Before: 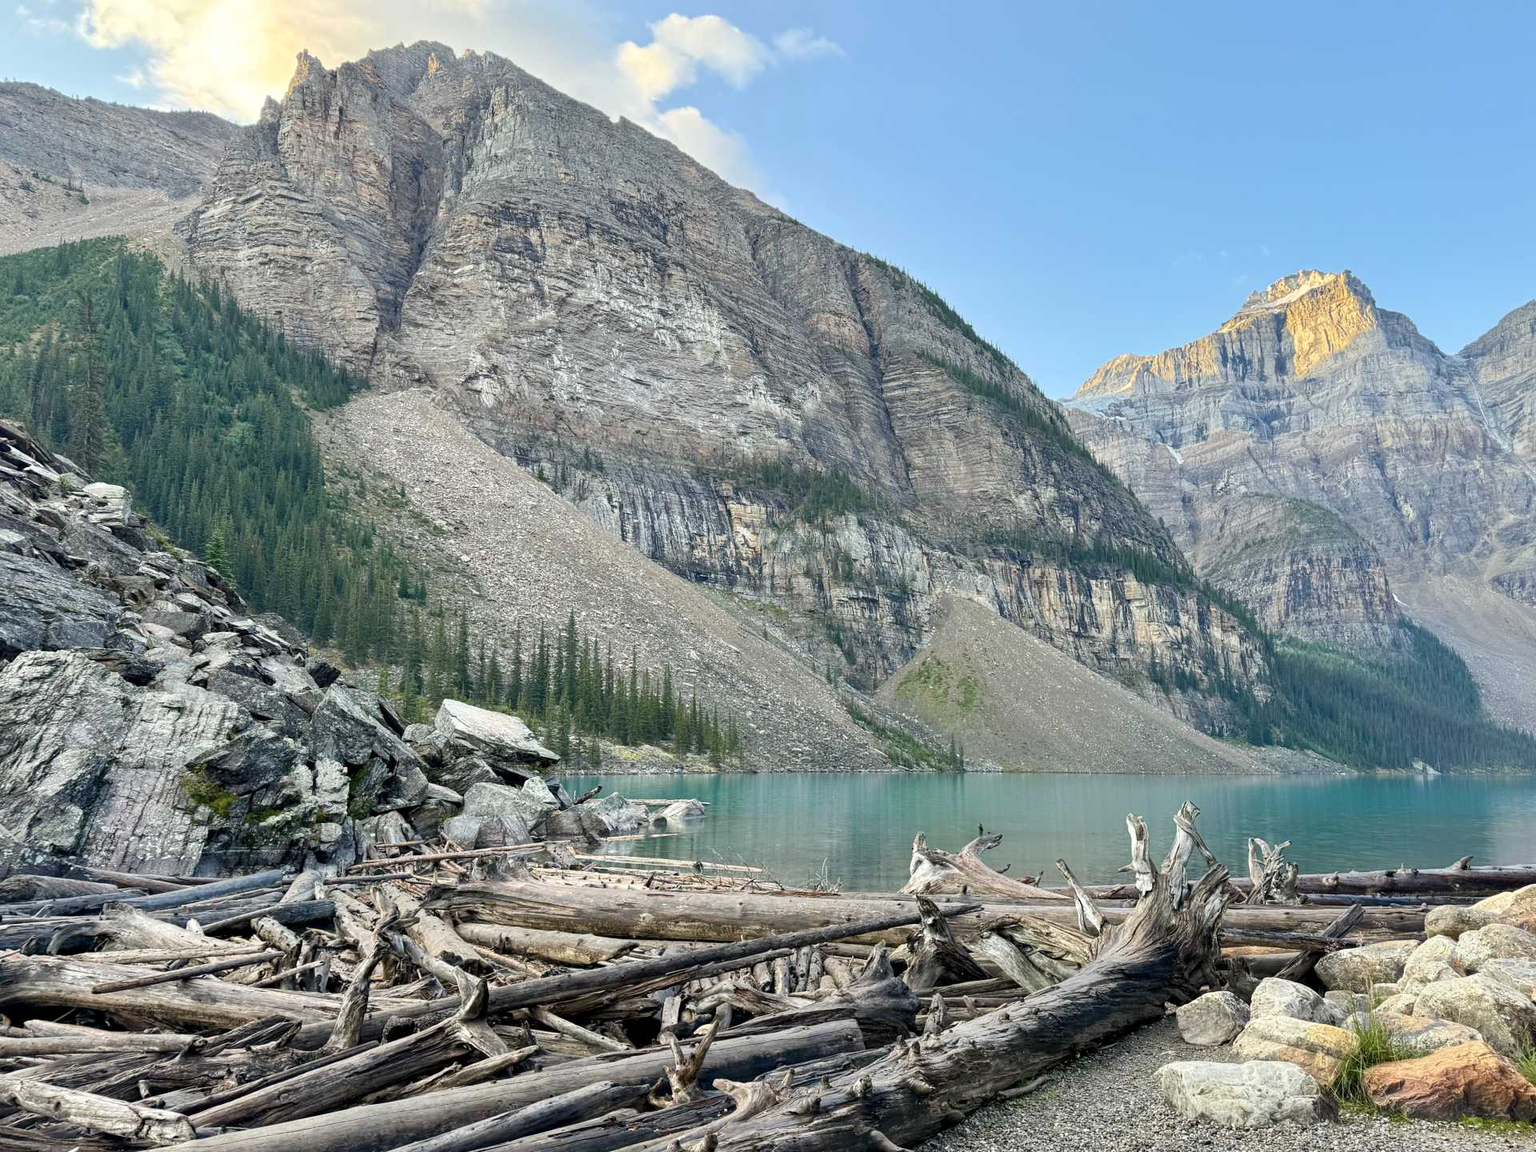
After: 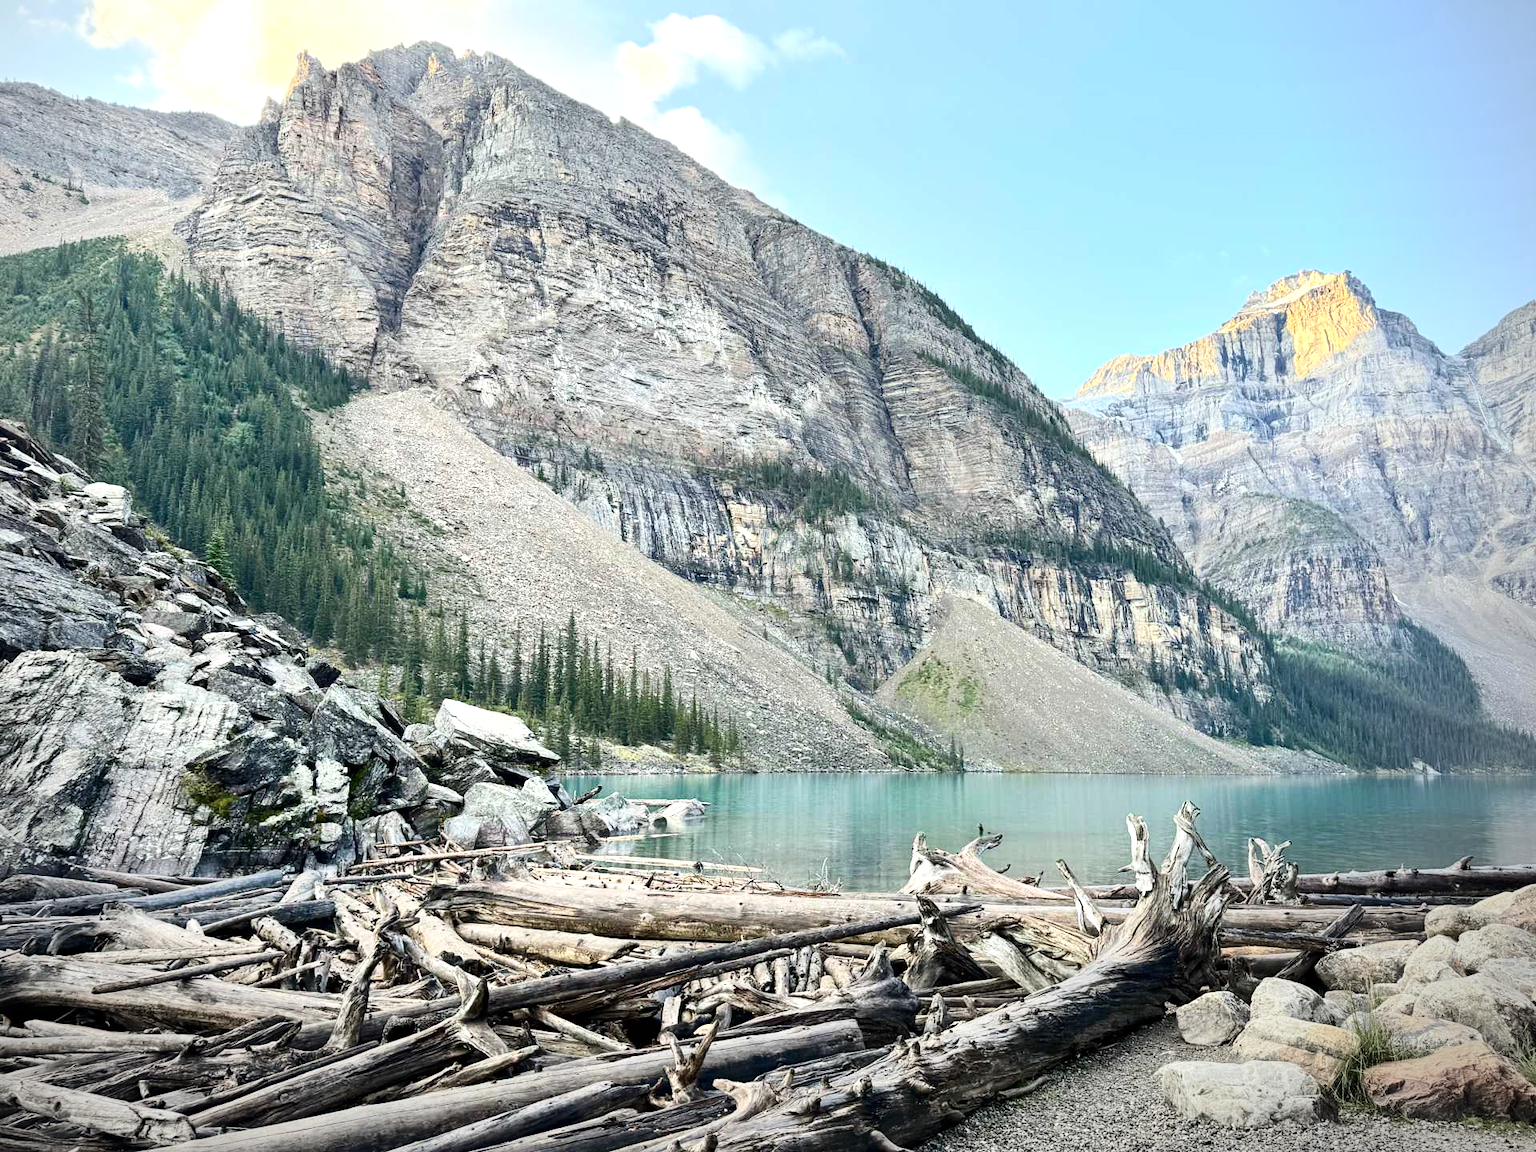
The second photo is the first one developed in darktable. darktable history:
vignetting: center (-0.057, -0.353)
exposure: black level correction 0, exposure 0.499 EV, compensate highlight preservation false
contrast brightness saturation: contrast 0.225
